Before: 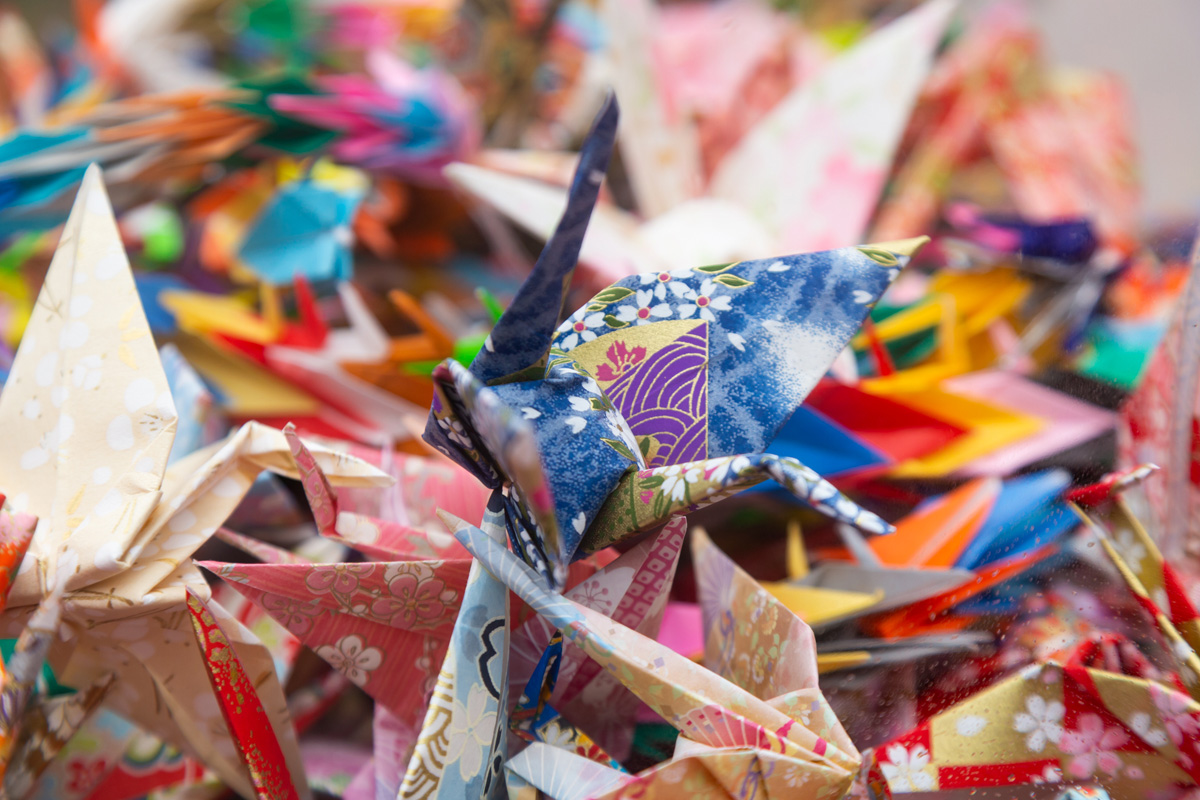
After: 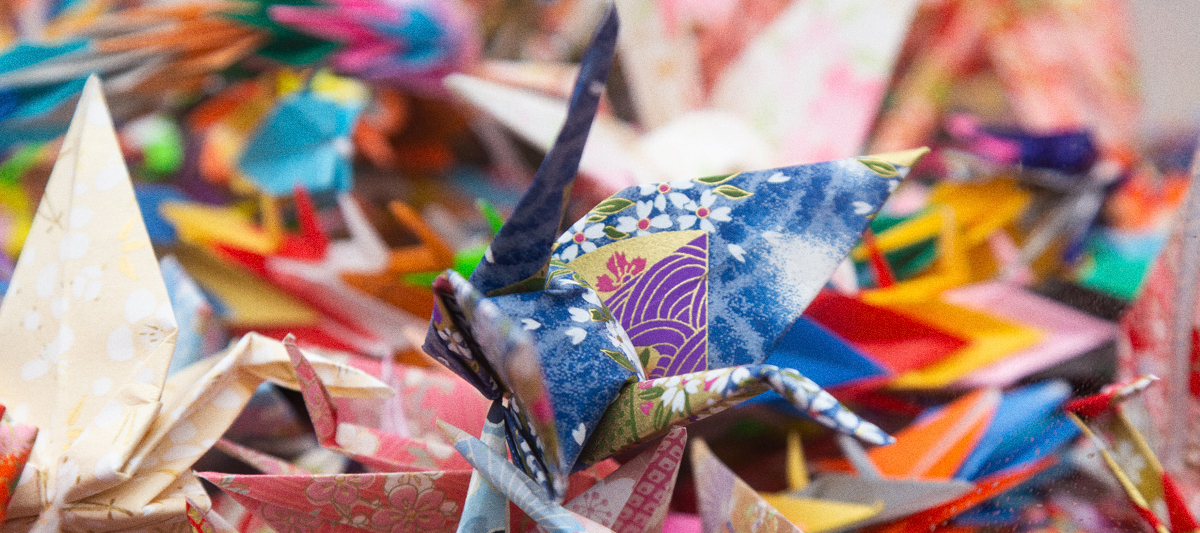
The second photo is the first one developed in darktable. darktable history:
crop: top 11.166%, bottom 22.168%
grain: coarseness 3.21 ISO
